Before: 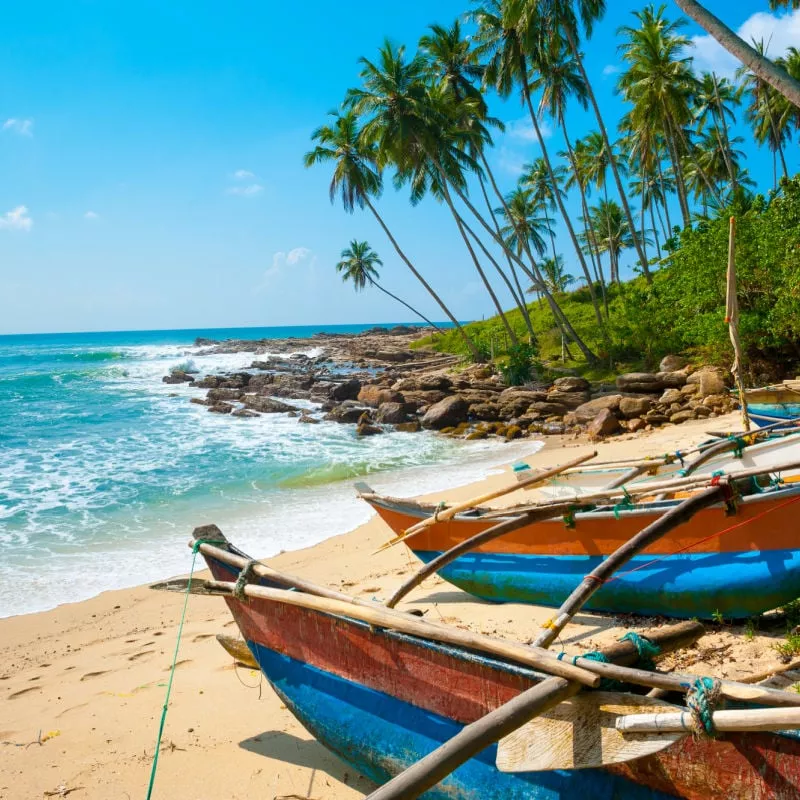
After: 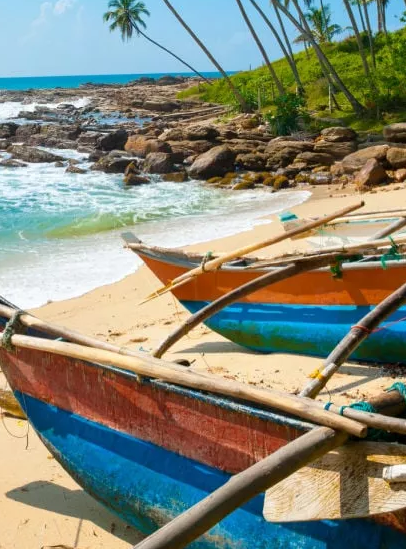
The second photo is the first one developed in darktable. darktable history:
crop and rotate: left 29.354%, top 31.281%, right 19.821%
